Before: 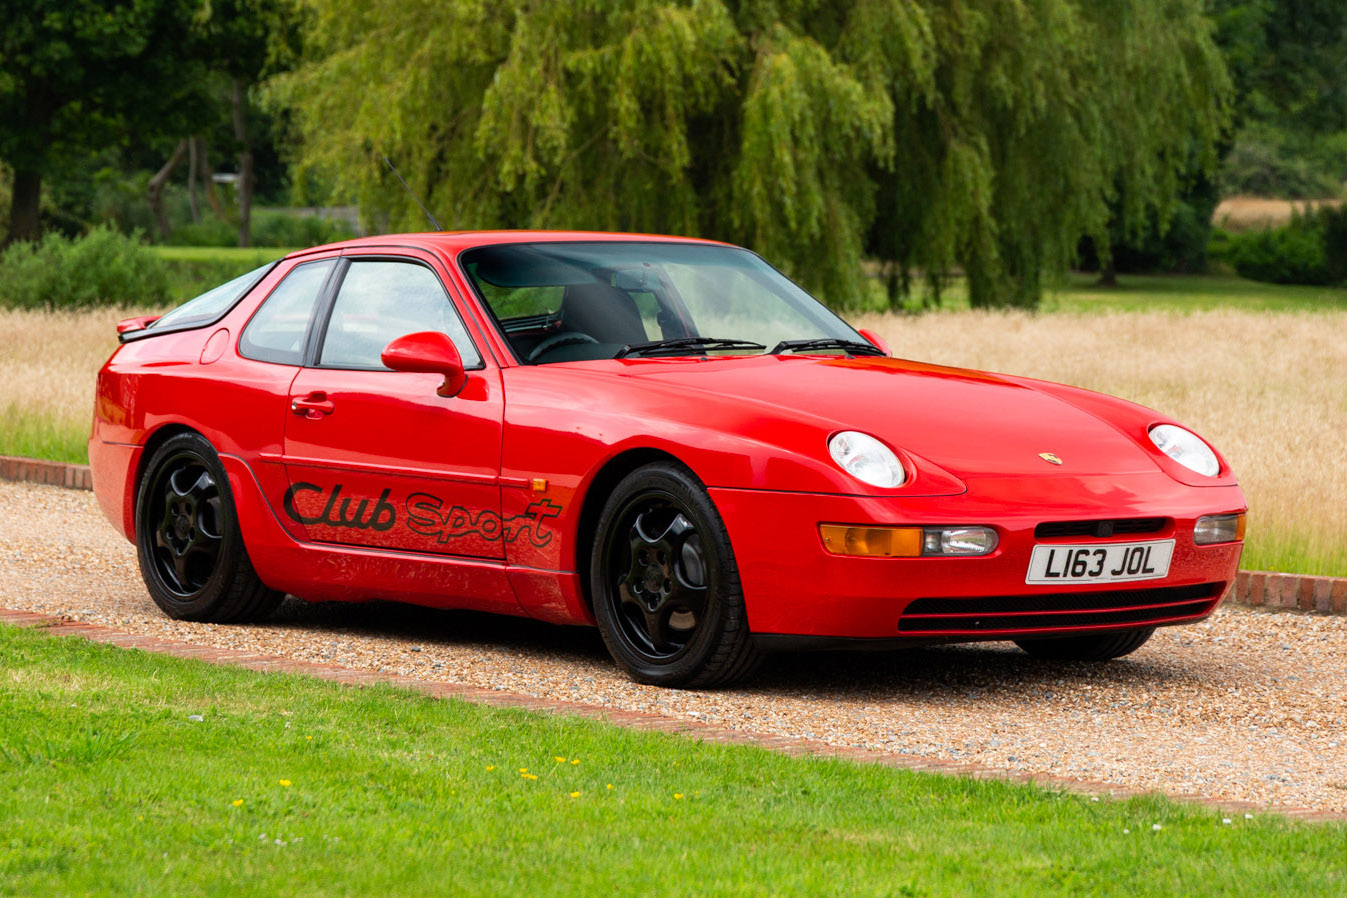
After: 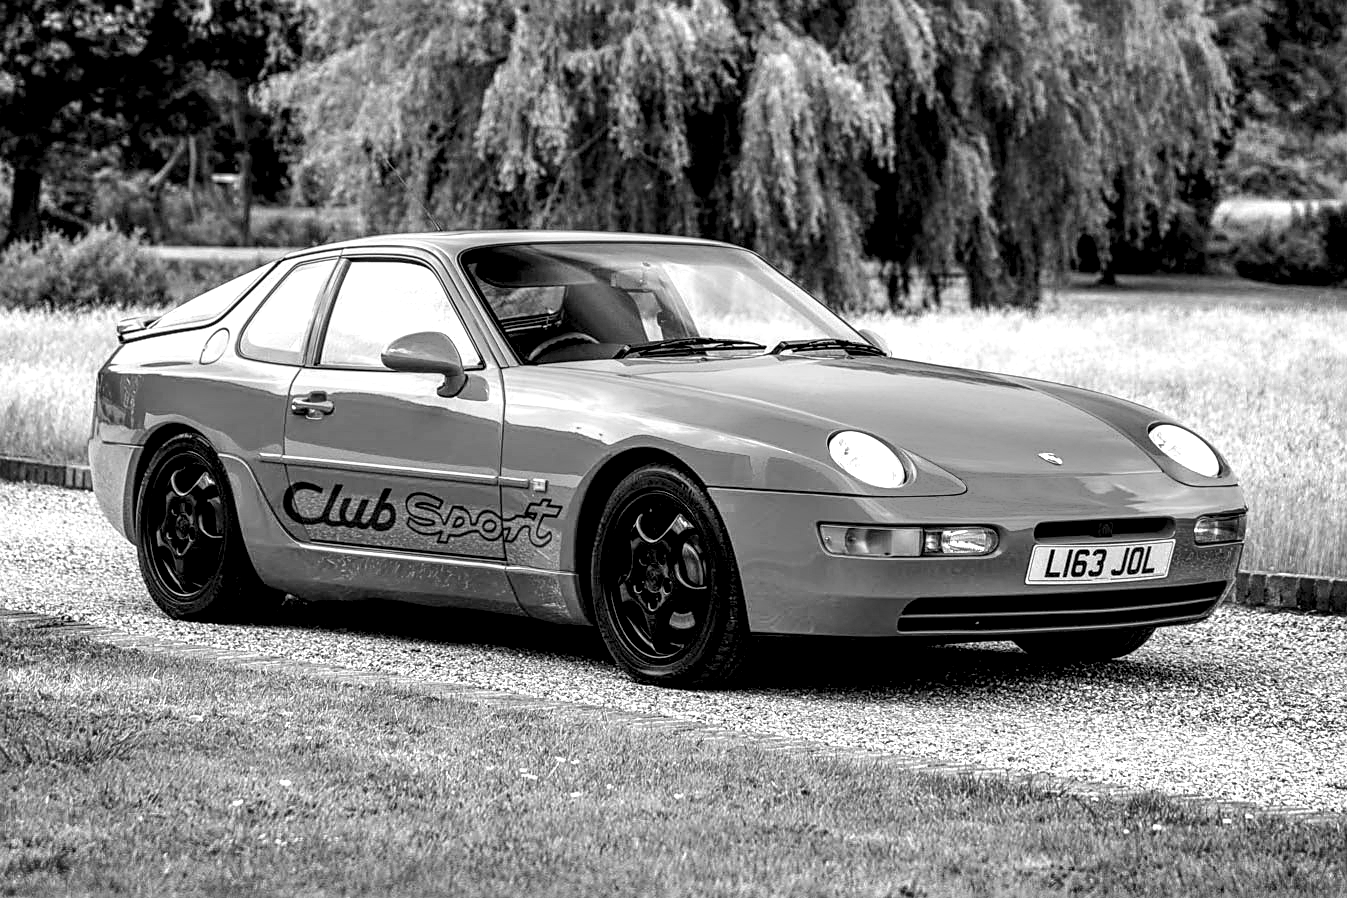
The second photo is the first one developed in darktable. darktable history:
shadows and highlights: white point adjustment 0.1, highlights -70, soften with gaussian
tone curve: curves: ch0 [(0, 0) (0.003, 0.022) (0.011, 0.025) (0.025, 0.032) (0.044, 0.055) (0.069, 0.089) (0.1, 0.133) (0.136, 0.18) (0.177, 0.231) (0.224, 0.291) (0.277, 0.35) (0.335, 0.42) (0.399, 0.496) (0.468, 0.561) (0.543, 0.632) (0.623, 0.706) (0.709, 0.783) (0.801, 0.865) (0.898, 0.947) (1, 1)], preserve colors none
sharpen: on, module defaults
local contrast: detail 203%
monochrome: on, module defaults
